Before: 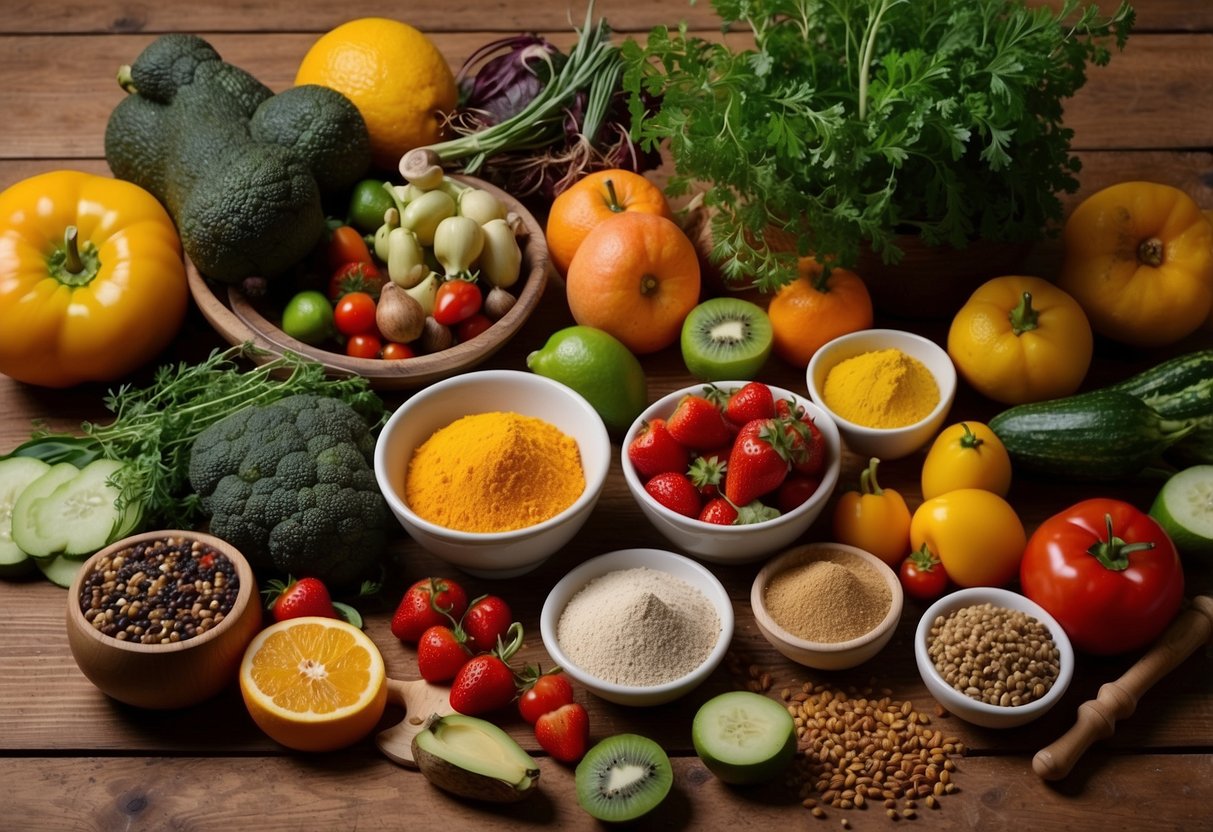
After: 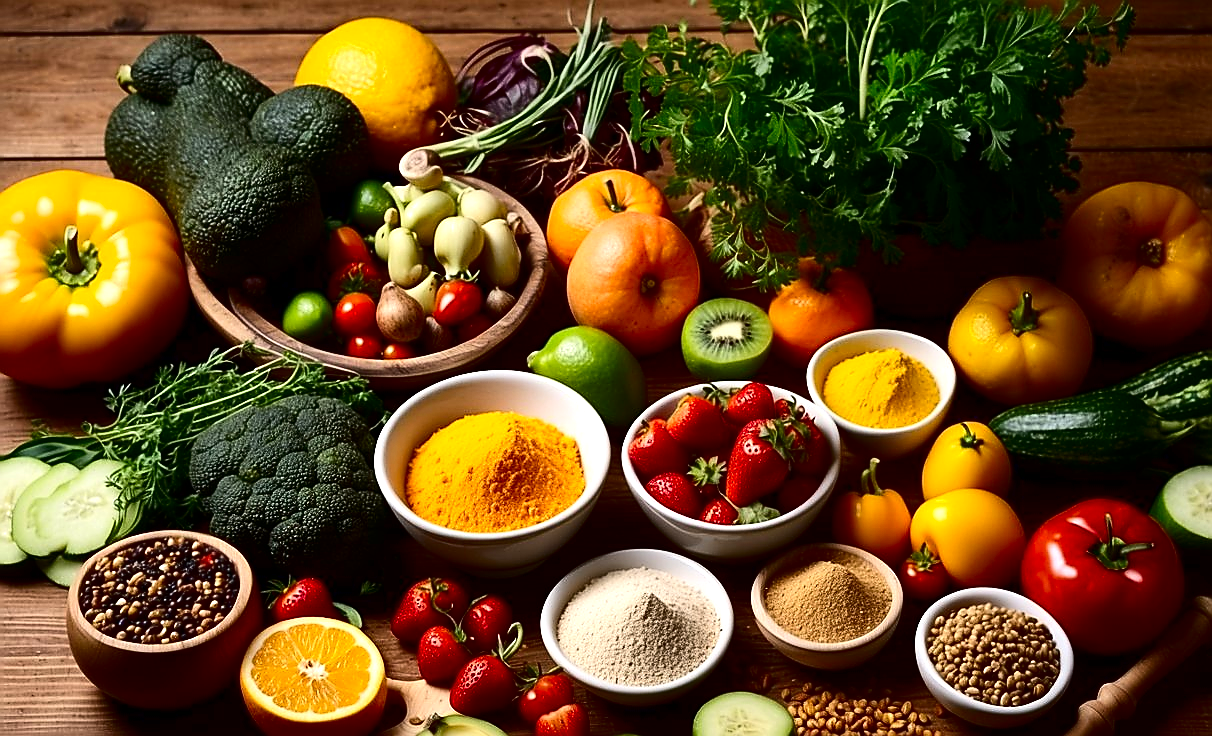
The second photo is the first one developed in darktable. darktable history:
exposure: black level correction 0, exposure 0.696 EV, compensate highlight preservation false
contrast brightness saturation: contrast 0.245, brightness -0.235, saturation 0.143
crop and rotate: top 0%, bottom 11.517%
sharpen: radius 1.421, amount 1.235, threshold 0.814
